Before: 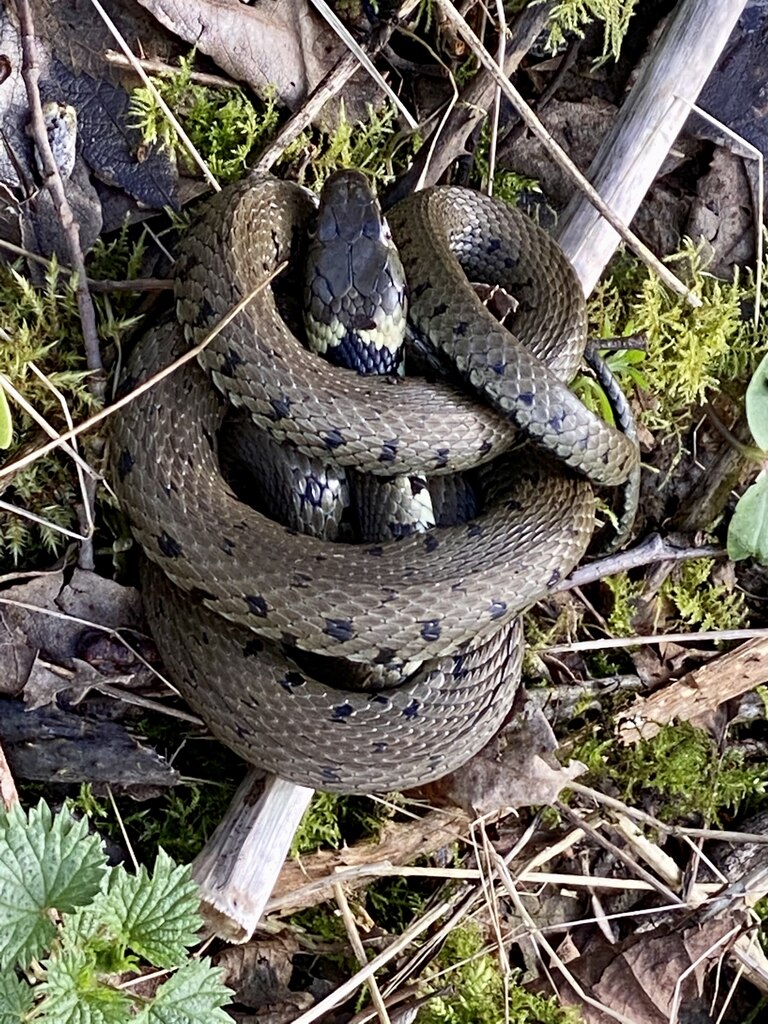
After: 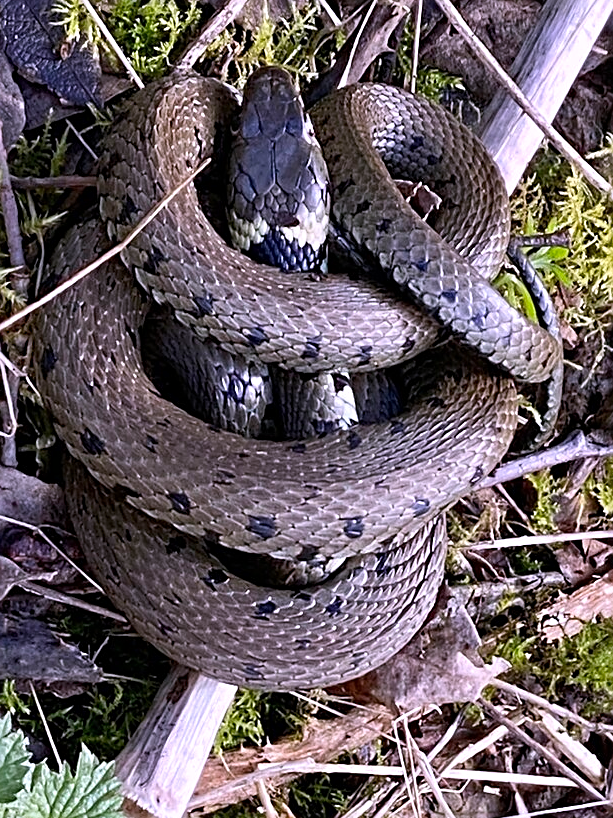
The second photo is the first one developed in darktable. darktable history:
crop and rotate: left 10.071%, top 10.071%, right 10.02%, bottom 10.02%
white balance: red 1.042, blue 1.17
sharpen: on, module defaults
